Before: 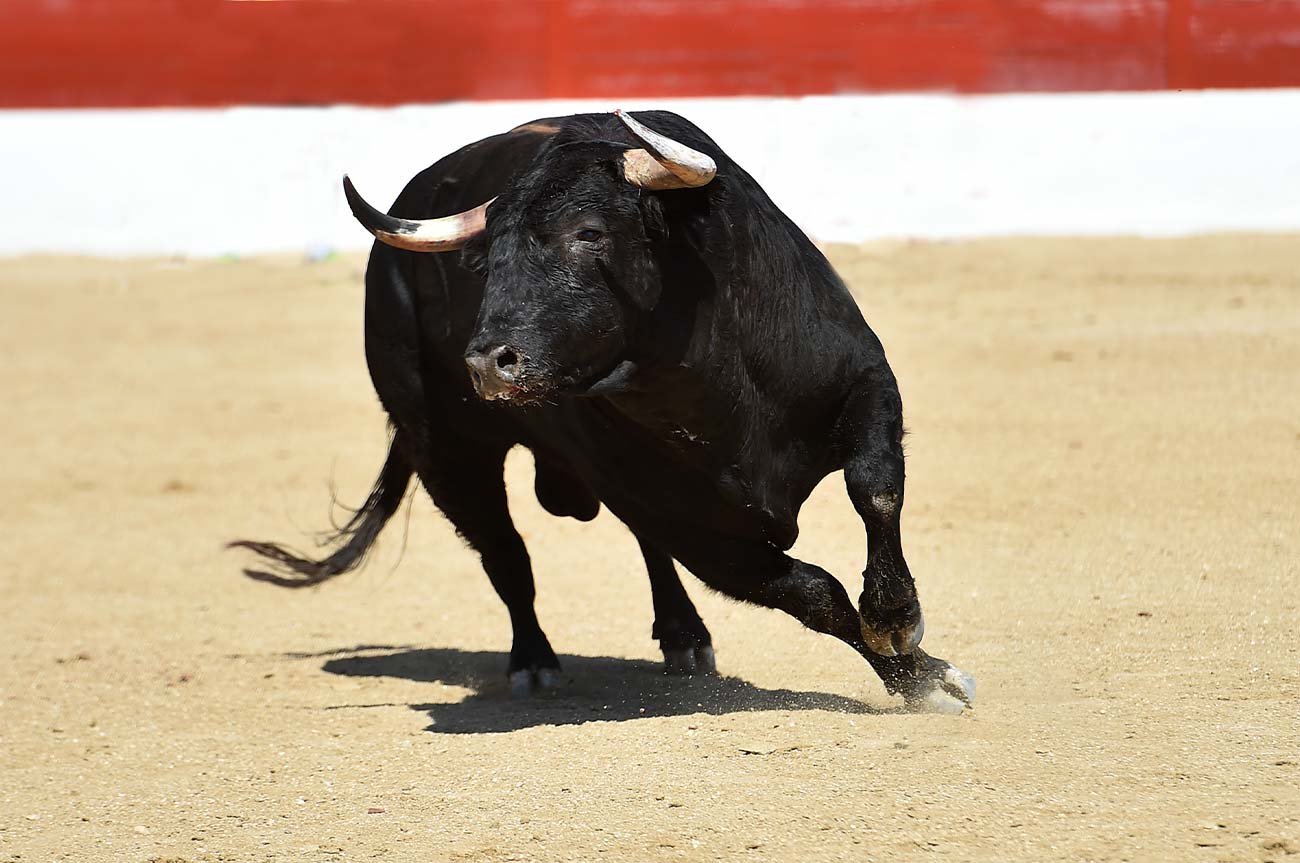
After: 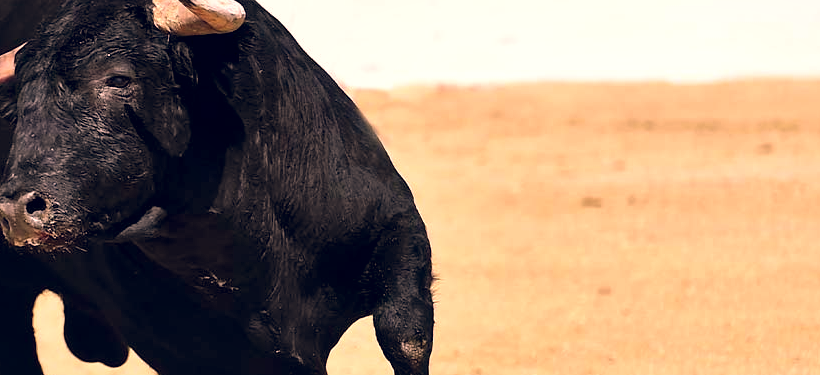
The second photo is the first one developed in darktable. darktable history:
local contrast: mode bilateral grid, contrast 26, coarseness 60, detail 151%, midtone range 0.2
color correction: highlights a* 17.54, highlights b* 18.55
color balance rgb: highlights gain › chroma 1.46%, highlights gain › hue 310.06°, global offset › chroma 0.13%, global offset › hue 253.06°, perceptual saturation grading › global saturation 0.734%, perceptual brilliance grading › highlights 9.468%, perceptual brilliance grading › shadows -5.115%, saturation formula JzAzBz (2021)
crop: left 36.284%, top 17.923%, right 0.611%, bottom 38.514%
